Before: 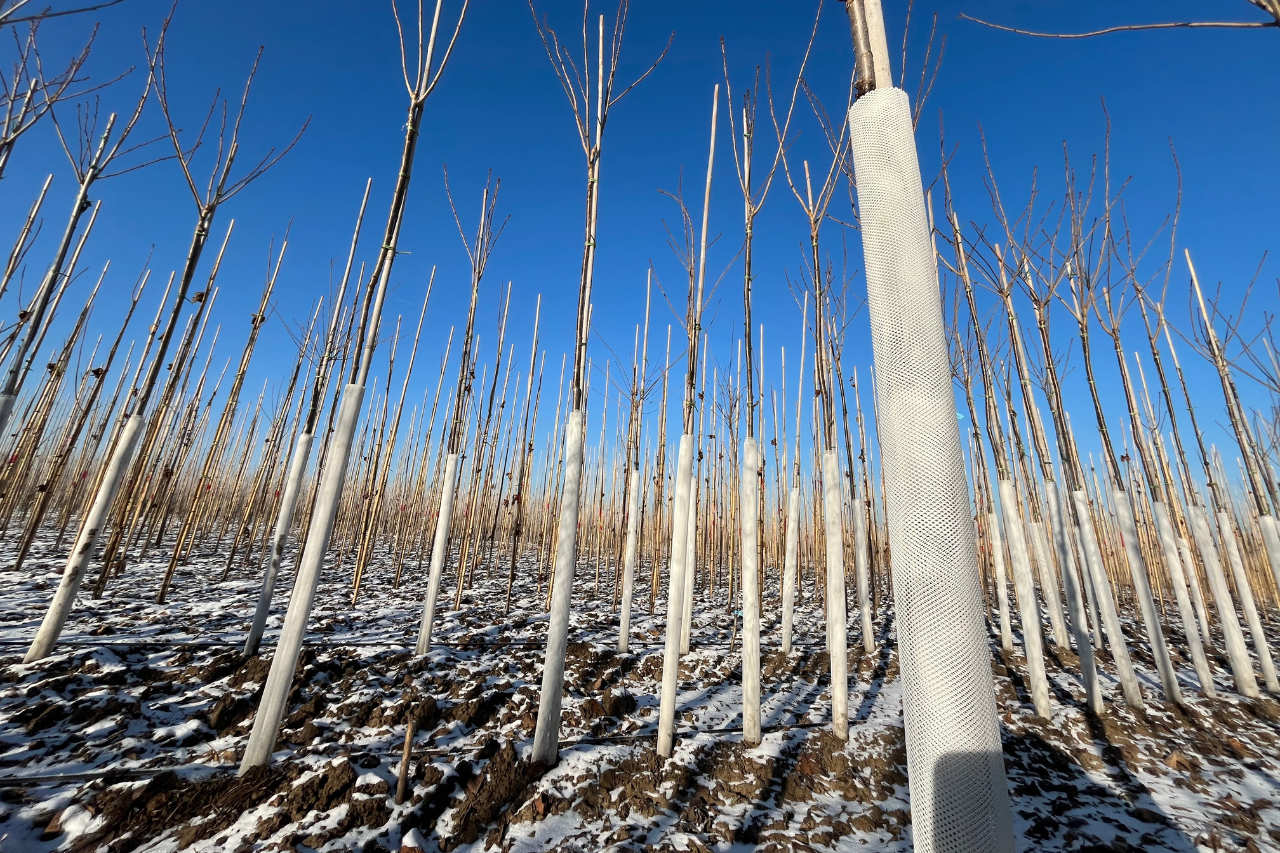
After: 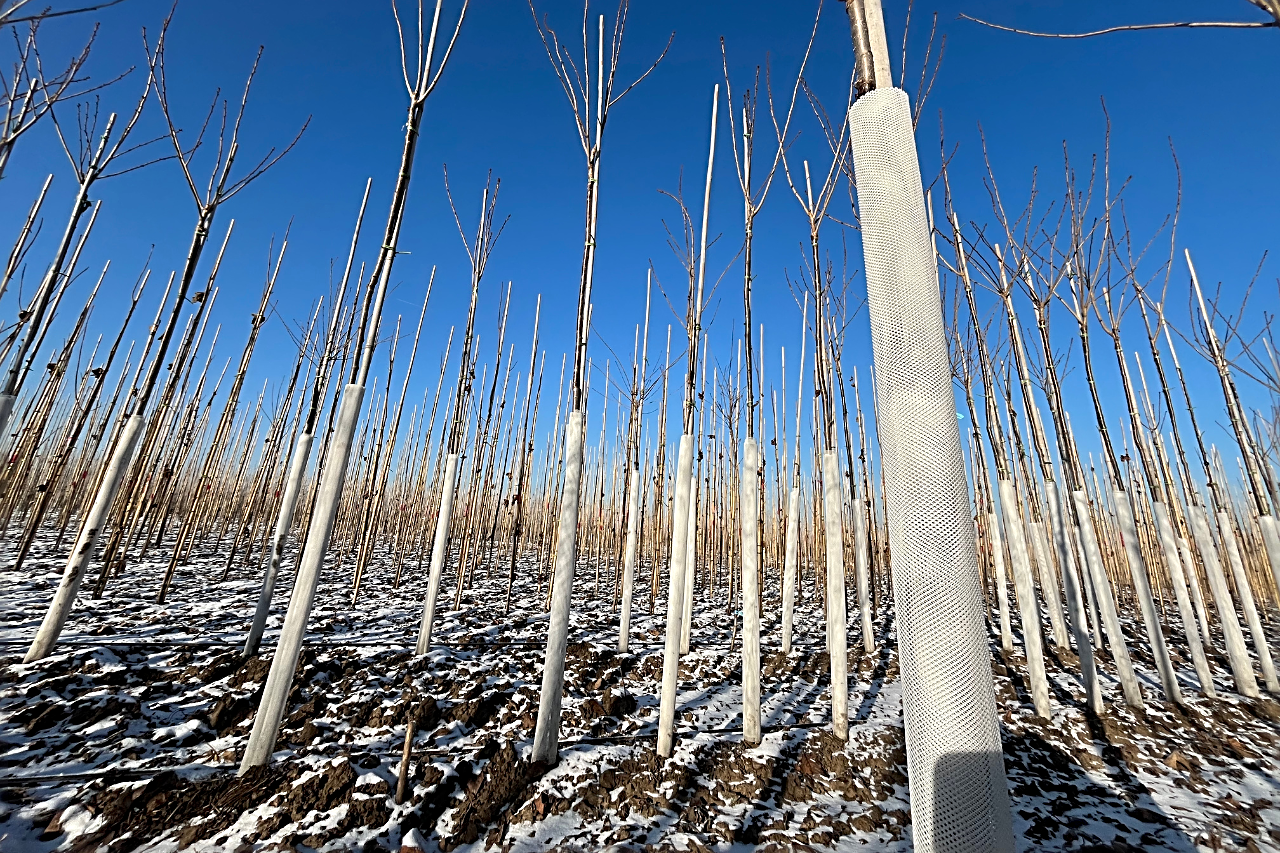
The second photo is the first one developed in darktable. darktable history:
sharpen: radius 3.051, amount 0.762
